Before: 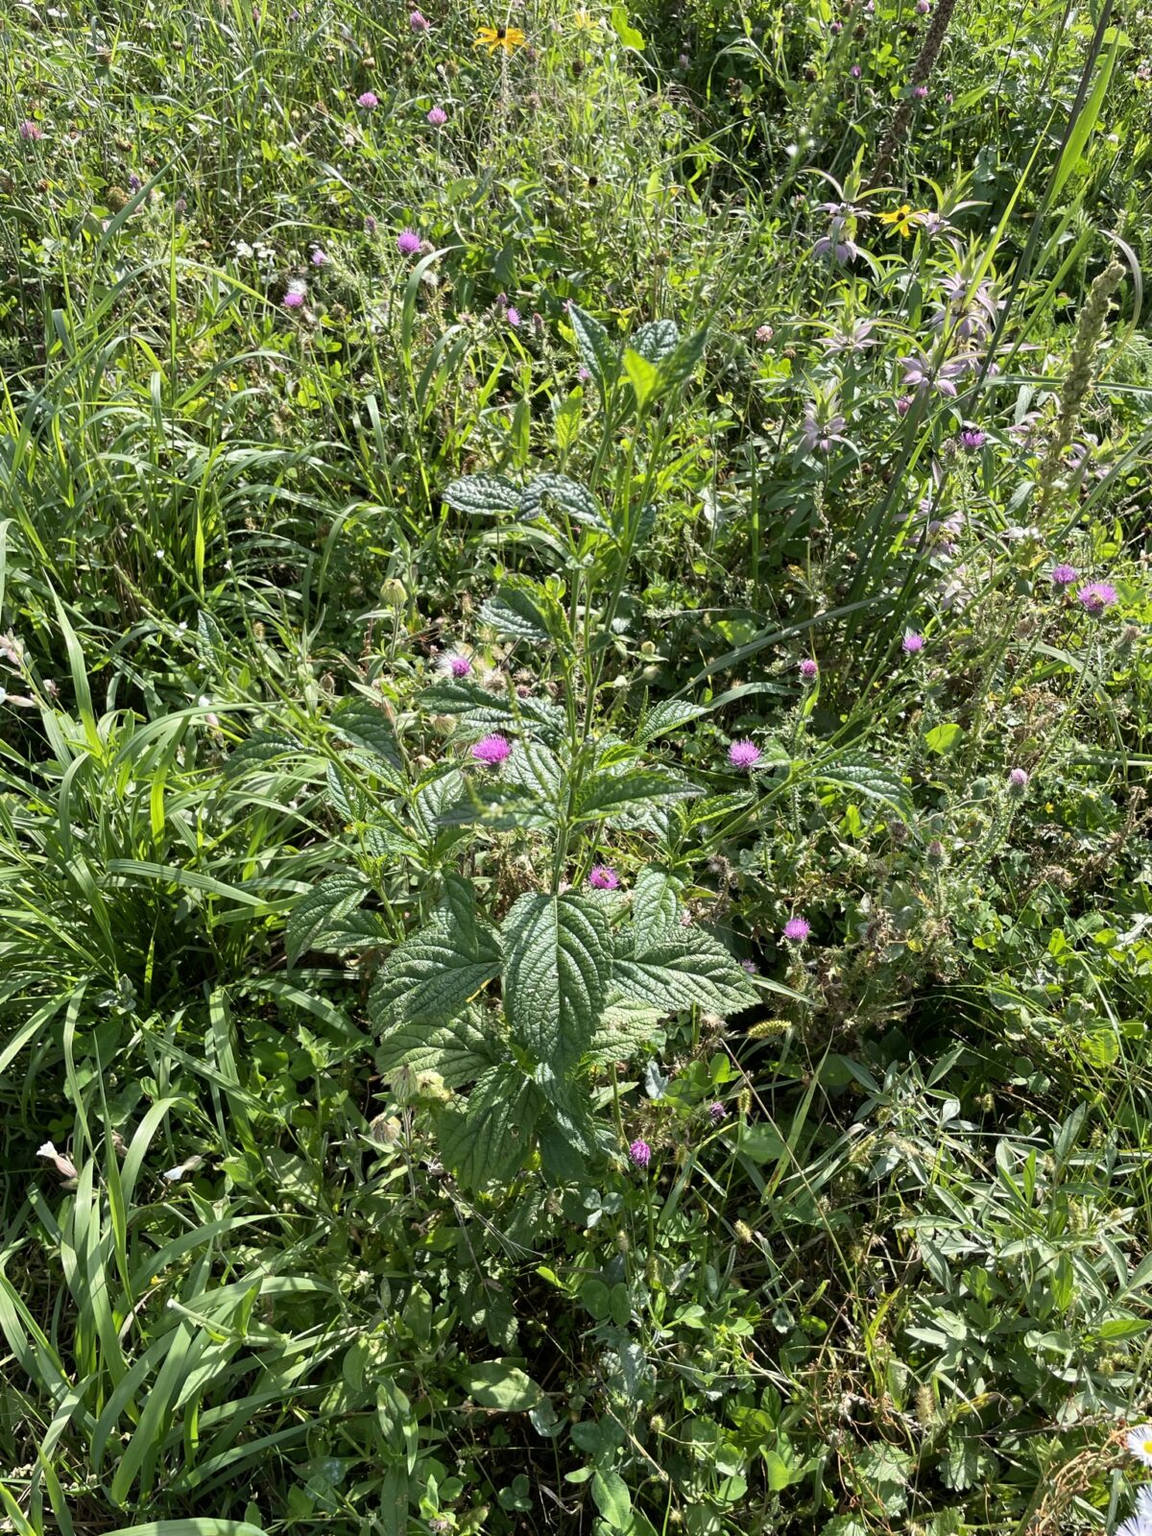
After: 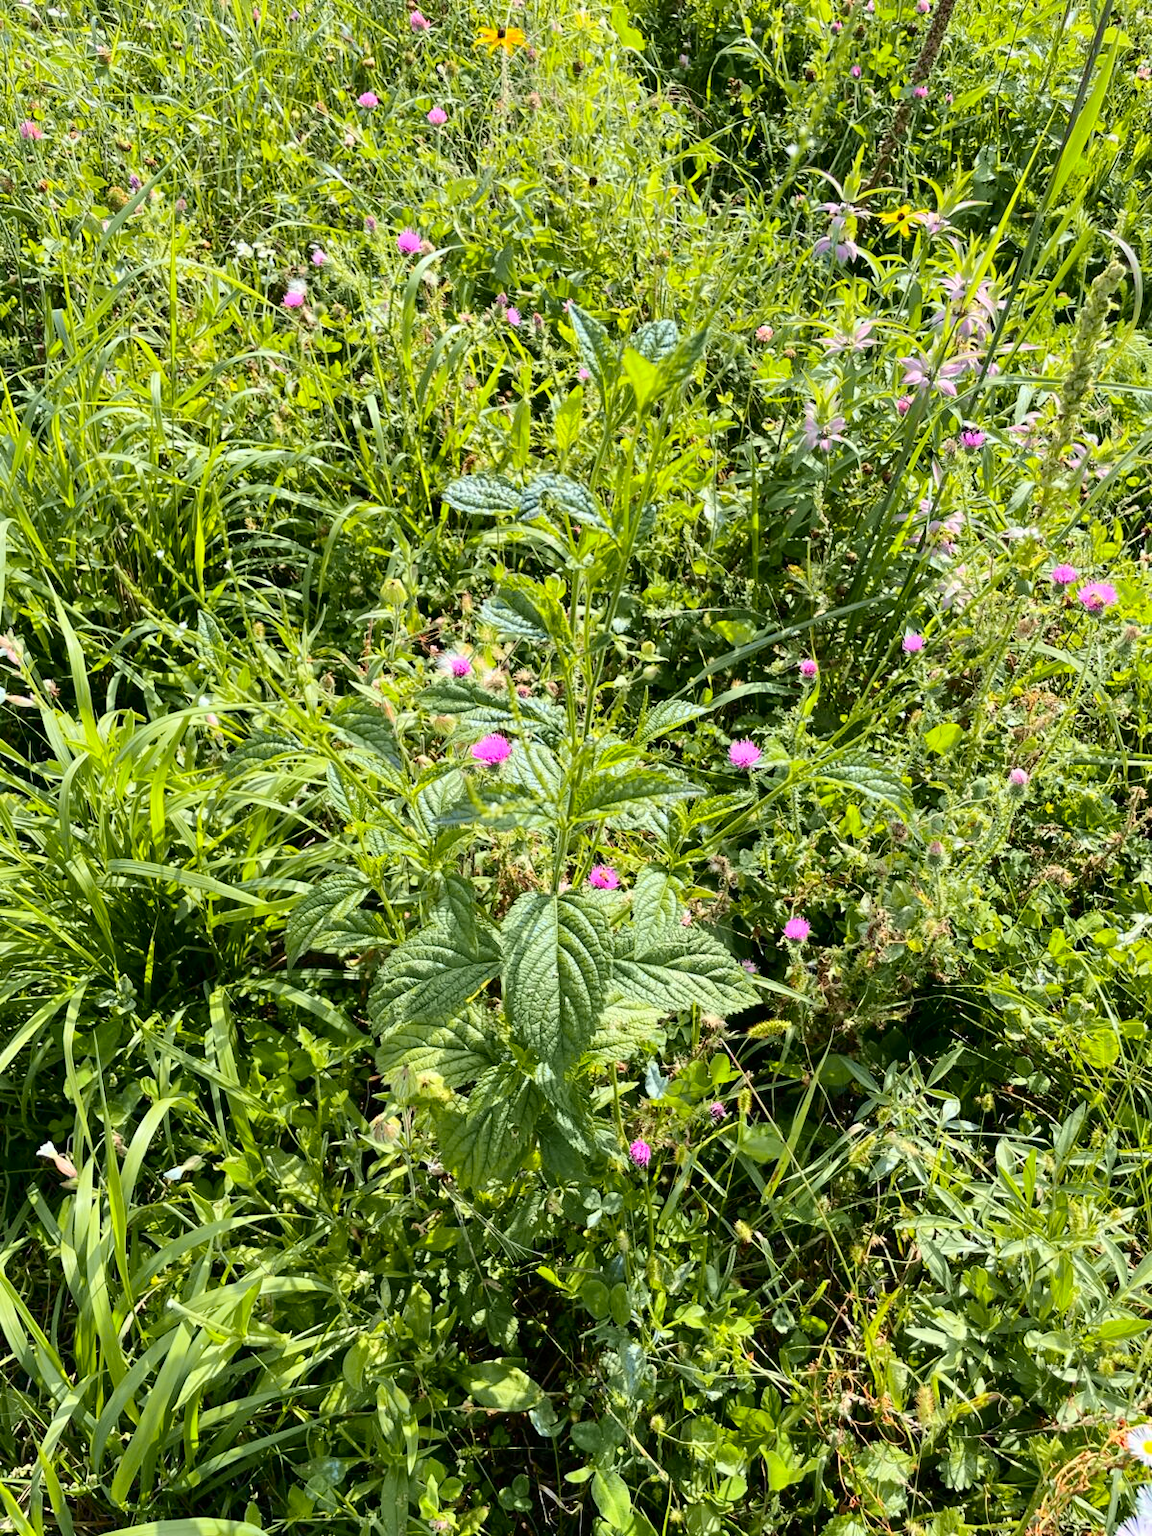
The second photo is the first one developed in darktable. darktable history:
tone curve: curves: ch0 [(0, 0) (0.131, 0.135) (0.288, 0.372) (0.451, 0.608) (0.612, 0.739) (0.736, 0.832) (1, 1)]; ch1 [(0, 0) (0.392, 0.398) (0.487, 0.471) (0.496, 0.493) (0.519, 0.531) (0.557, 0.591) (0.581, 0.639) (0.622, 0.711) (1, 1)]; ch2 [(0, 0) (0.388, 0.344) (0.438, 0.425) (0.476, 0.482) (0.502, 0.508) (0.524, 0.531) (0.538, 0.58) (0.58, 0.621) (0.613, 0.679) (0.655, 0.738) (1, 1)], color space Lab, independent channels, preserve colors none
